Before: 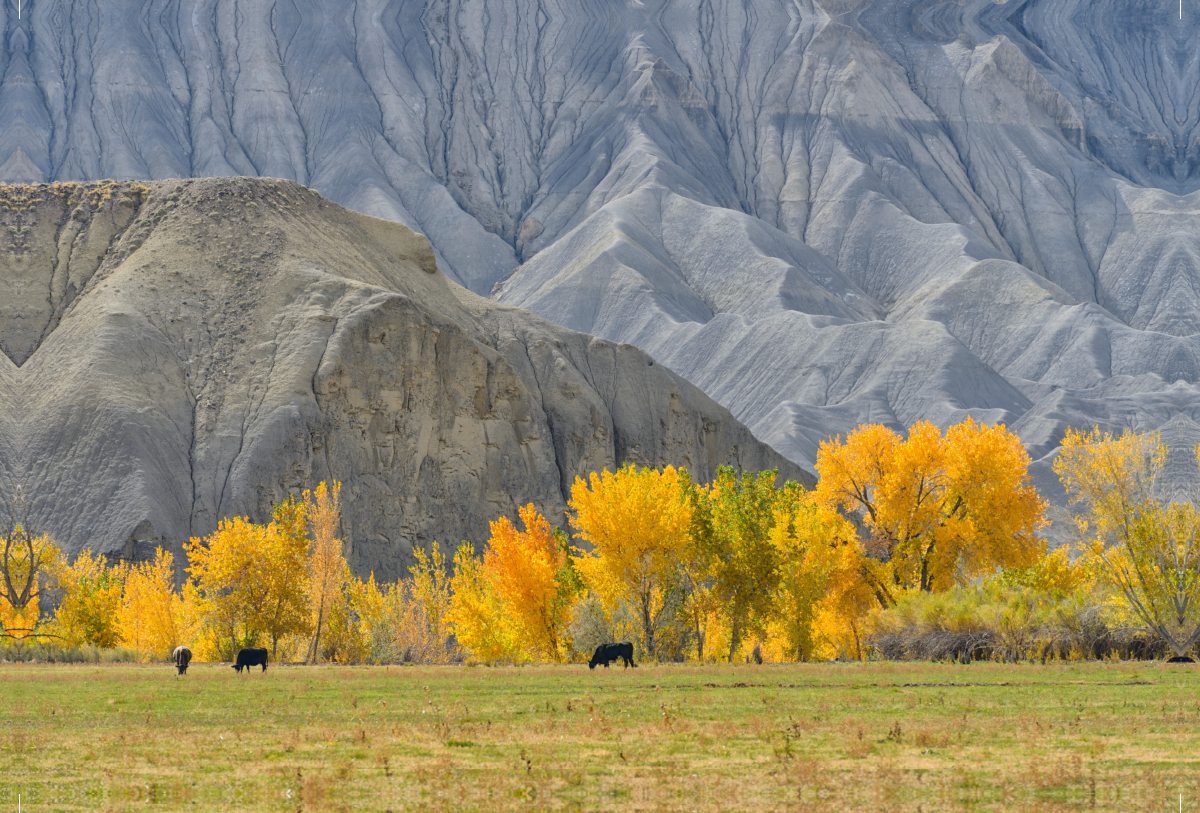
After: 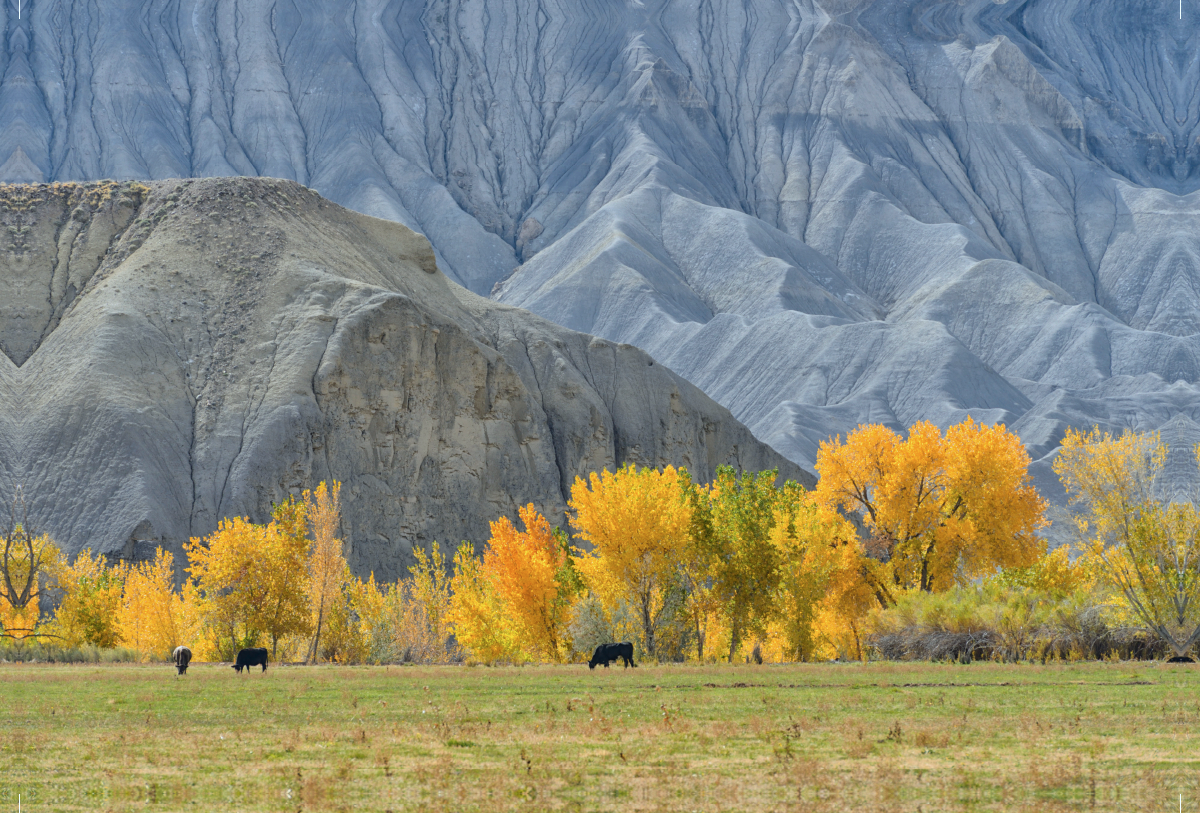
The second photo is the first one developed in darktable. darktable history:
color correction: highlights a* -3.99, highlights b* -10.66
